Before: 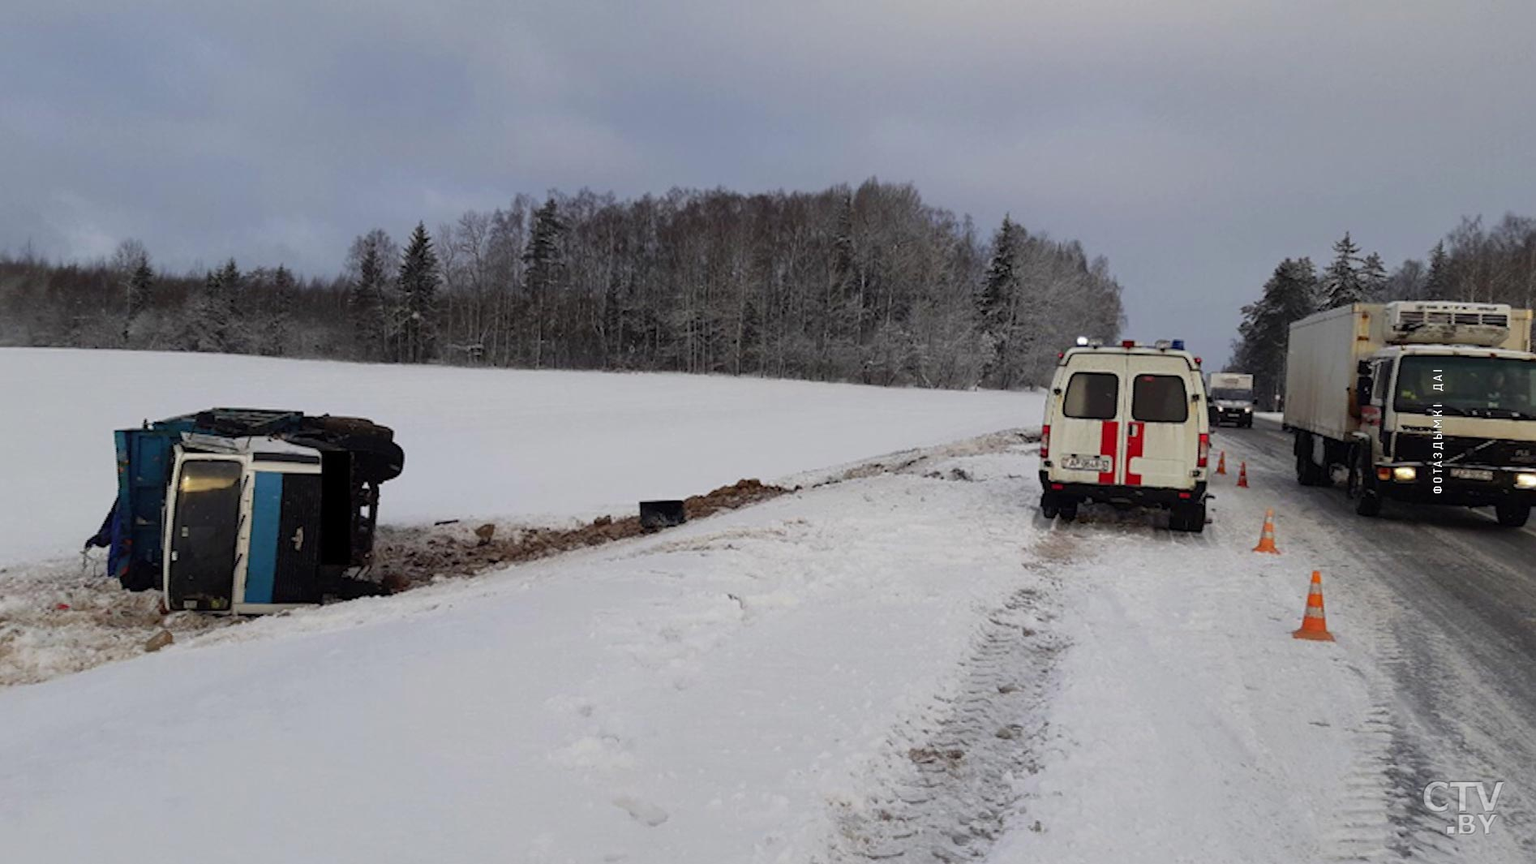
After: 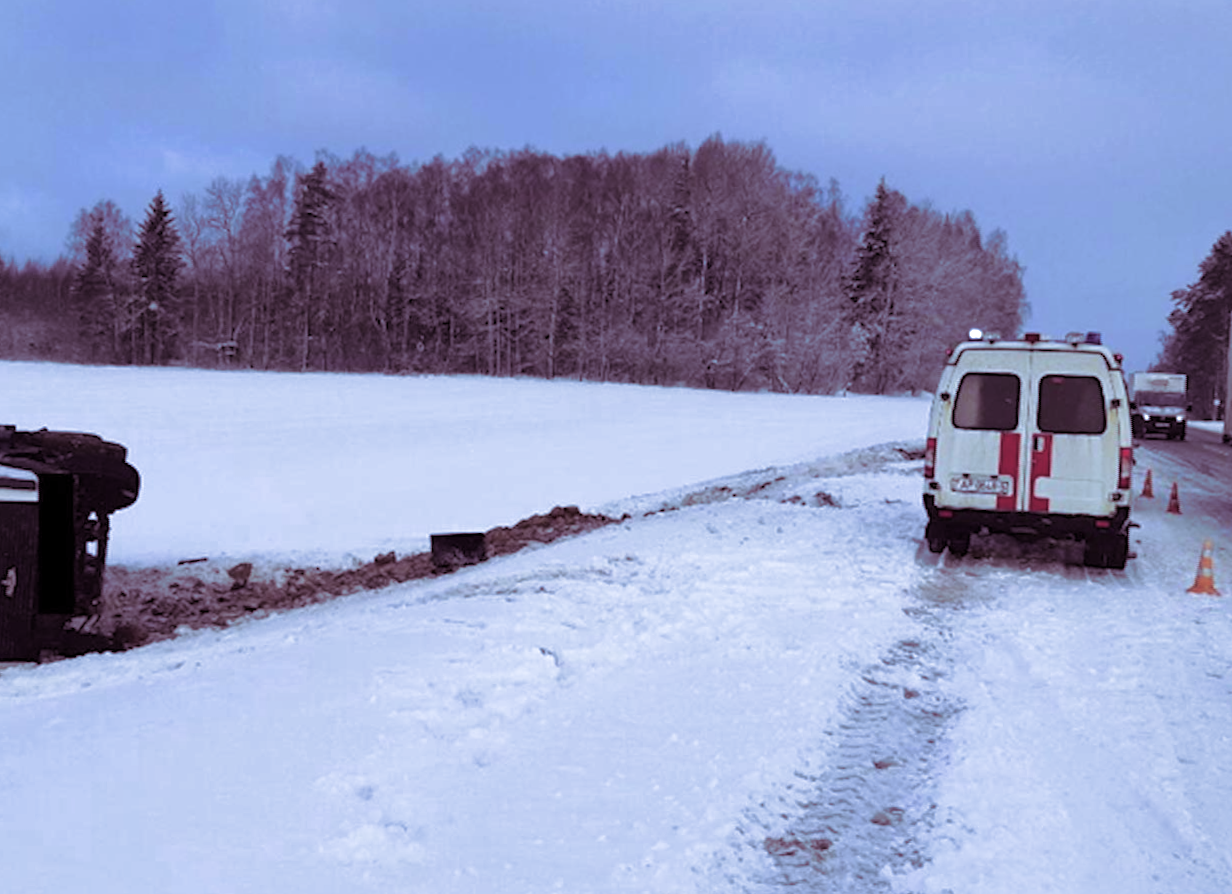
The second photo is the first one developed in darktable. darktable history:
split-toning: shadows › hue 316.8°, shadows › saturation 0.47, highlights › hue 201.6°, highlights › saturation 0, balance -41.97, compress 28.01%
white balance: red 0.871, blue 1.249
crop and rotate: angle -3.27°, left 14.277%, top 0.028%, right 10.766%, bottom 0.028%
exposure: exposure 0.3 EV, compensate highlight preservation false
rotate and perspective: rotation -3.52°, crop left 0.036, crop right 0.964, crop top 0.081, crop bottom 0.919
